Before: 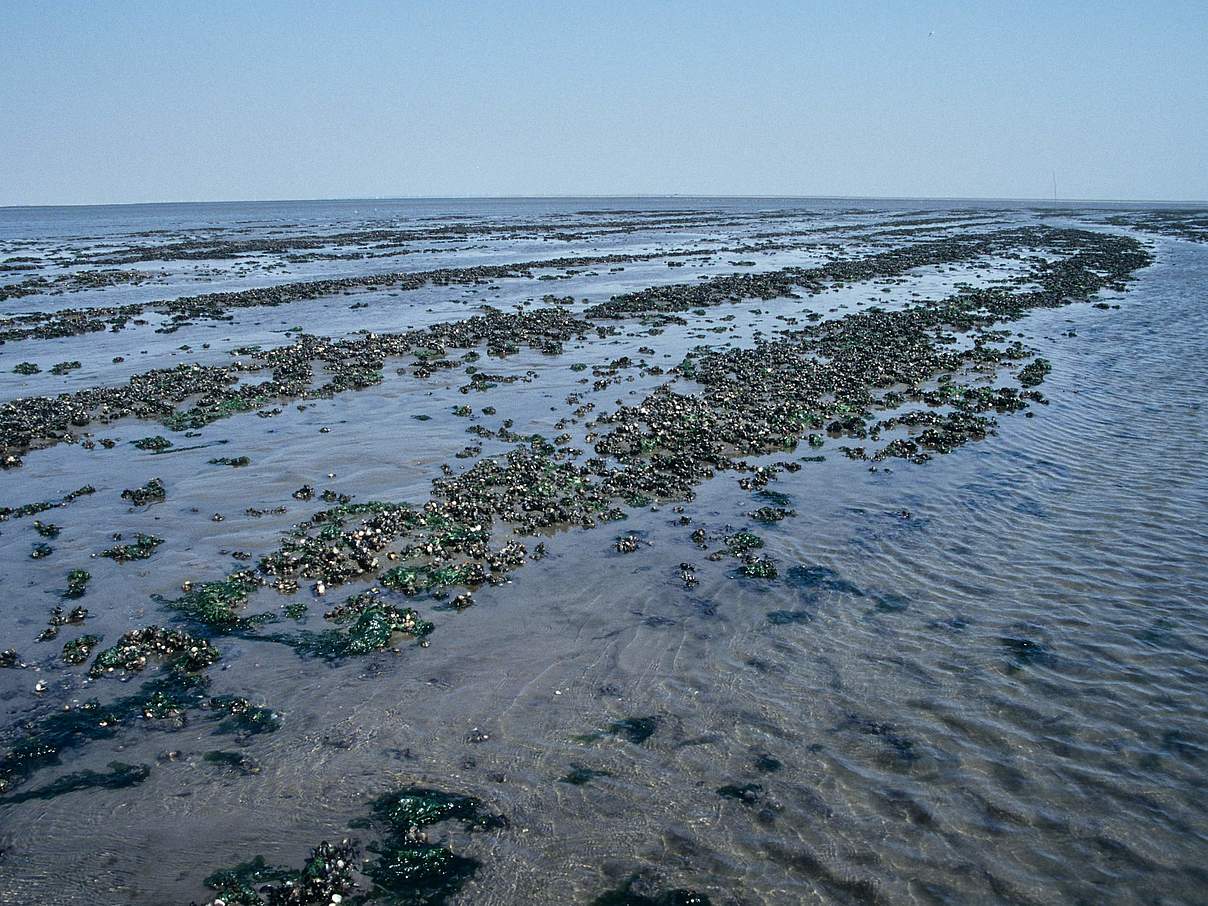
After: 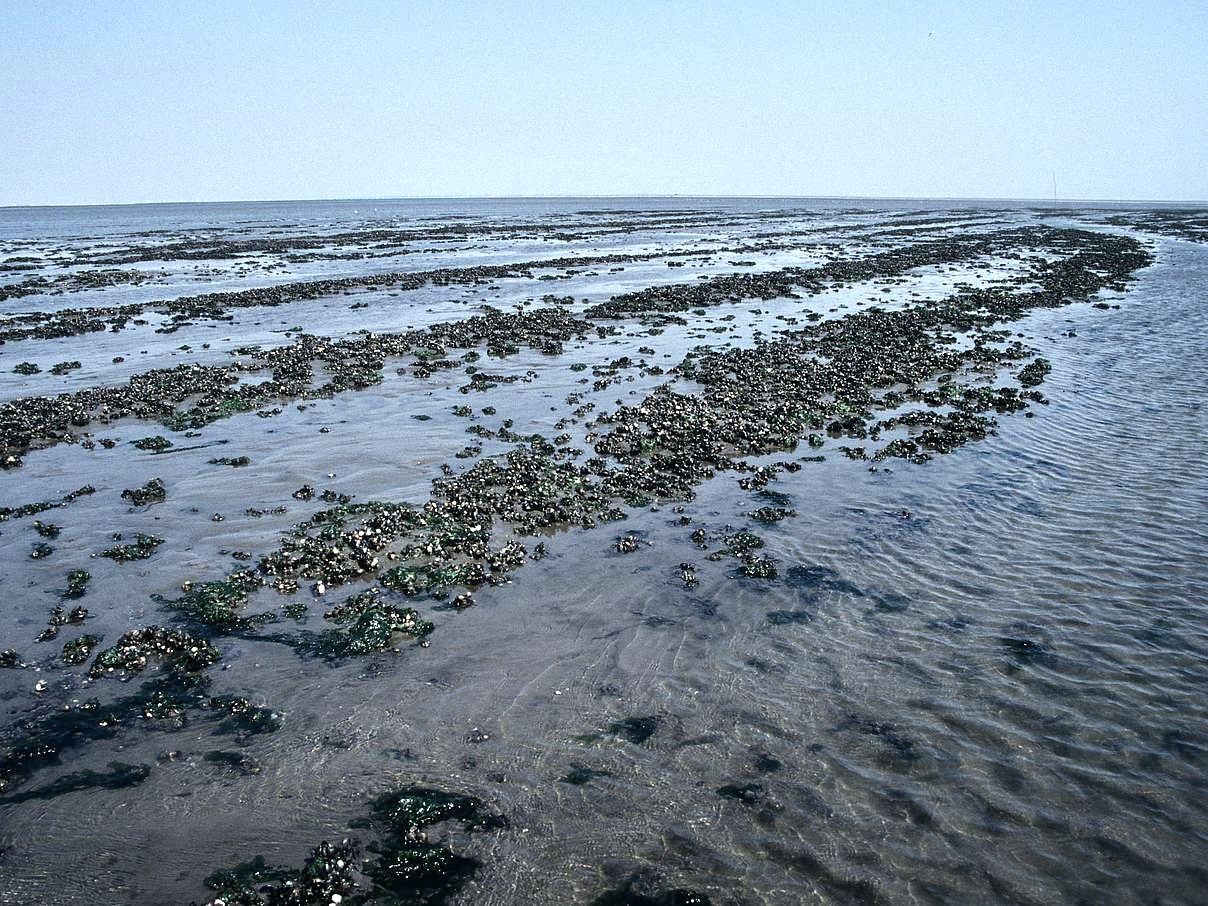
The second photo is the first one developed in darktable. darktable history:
tone equalizer: -8 EV -0.773 EV, -7 EV -0.67 EV, -6 EV -0.578 EV, -5 EV -0.388 EV, -3 EV 0.367 EV, -2 EV 0.6 EV, -1 EV 0.685 EV, +0 EV 0.759 EV, edges refinement/feathering 500, mask exposure compensation -1.57 EV, preserve details guided filter
contrast brightness saturation: contrast 0.056, brightness -0.009, saturation -0.212
